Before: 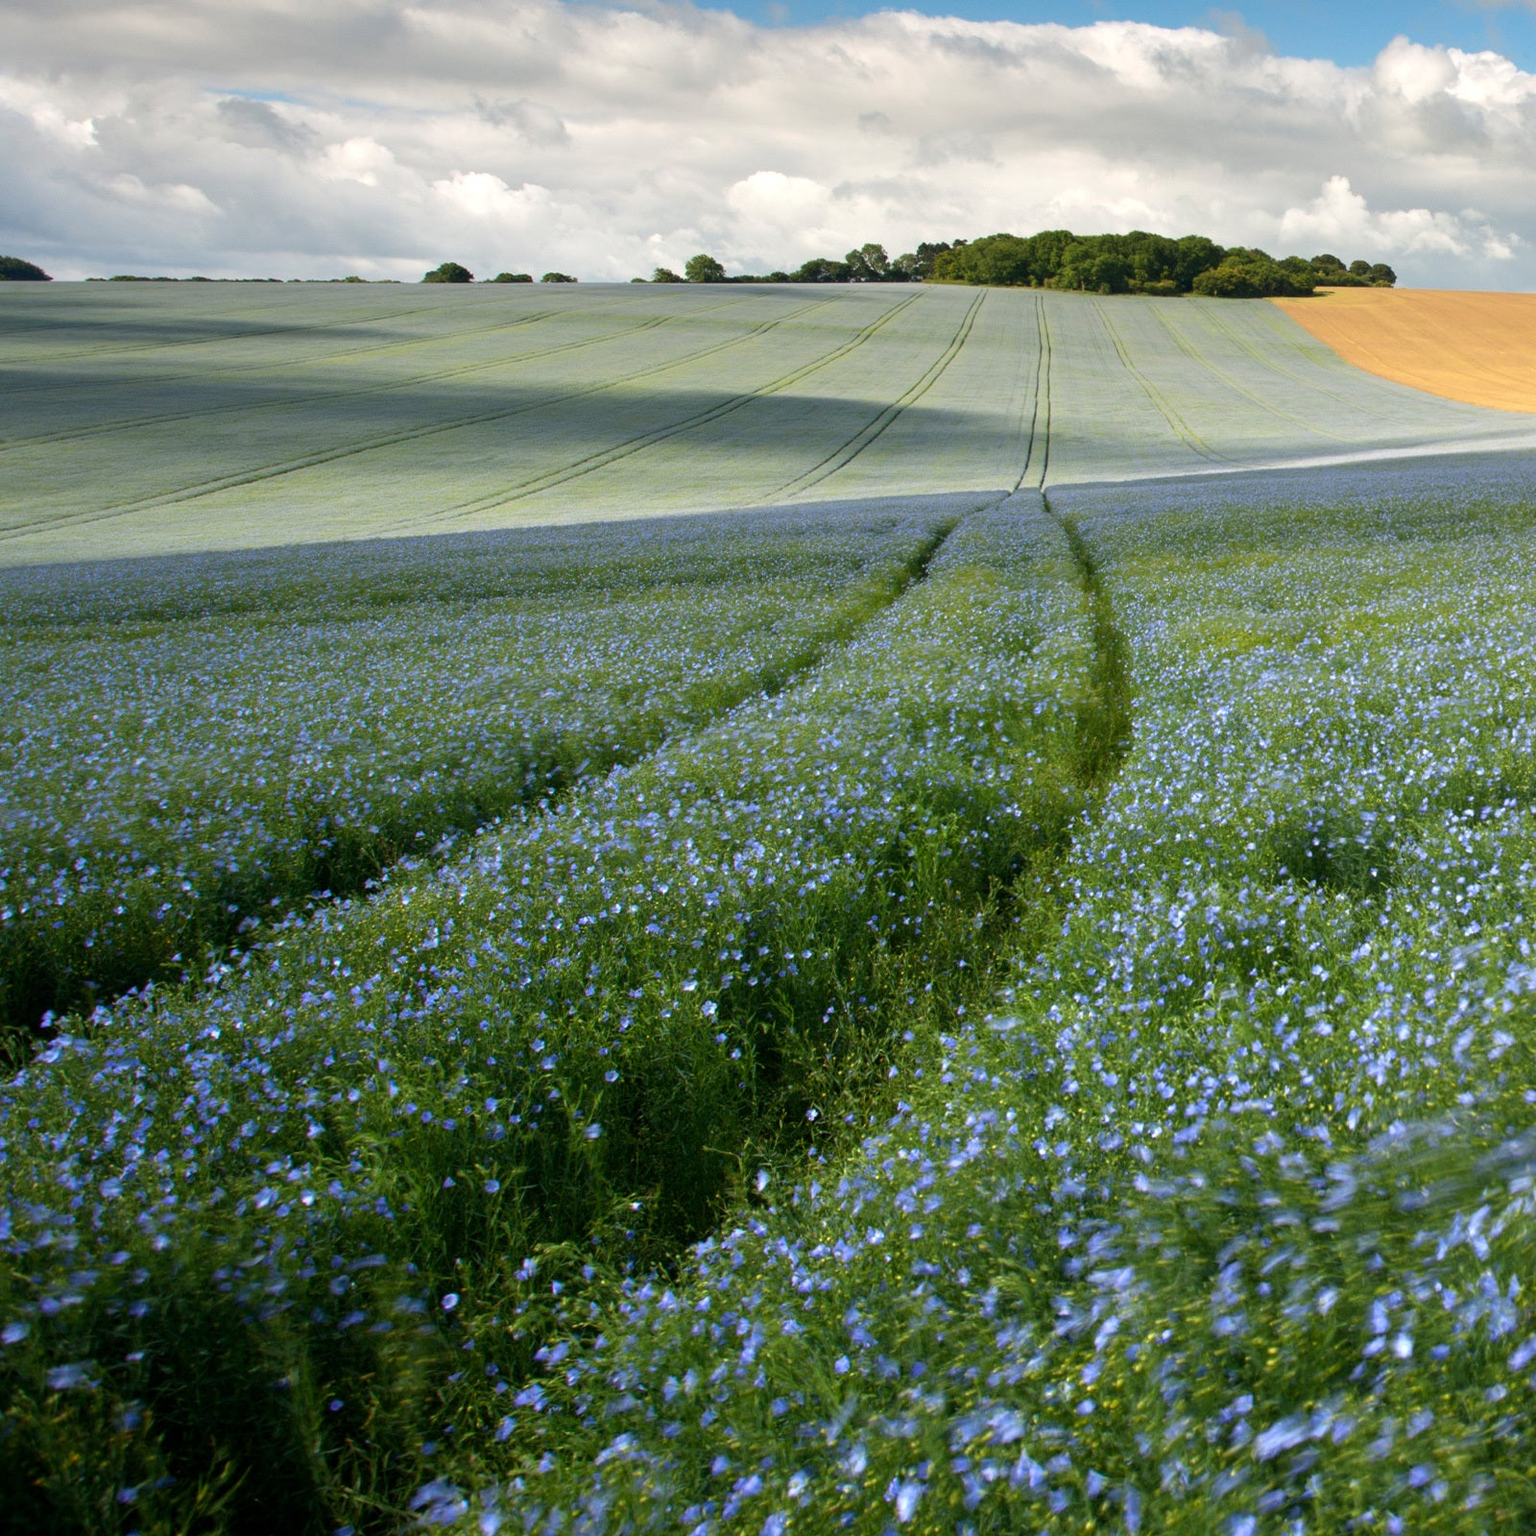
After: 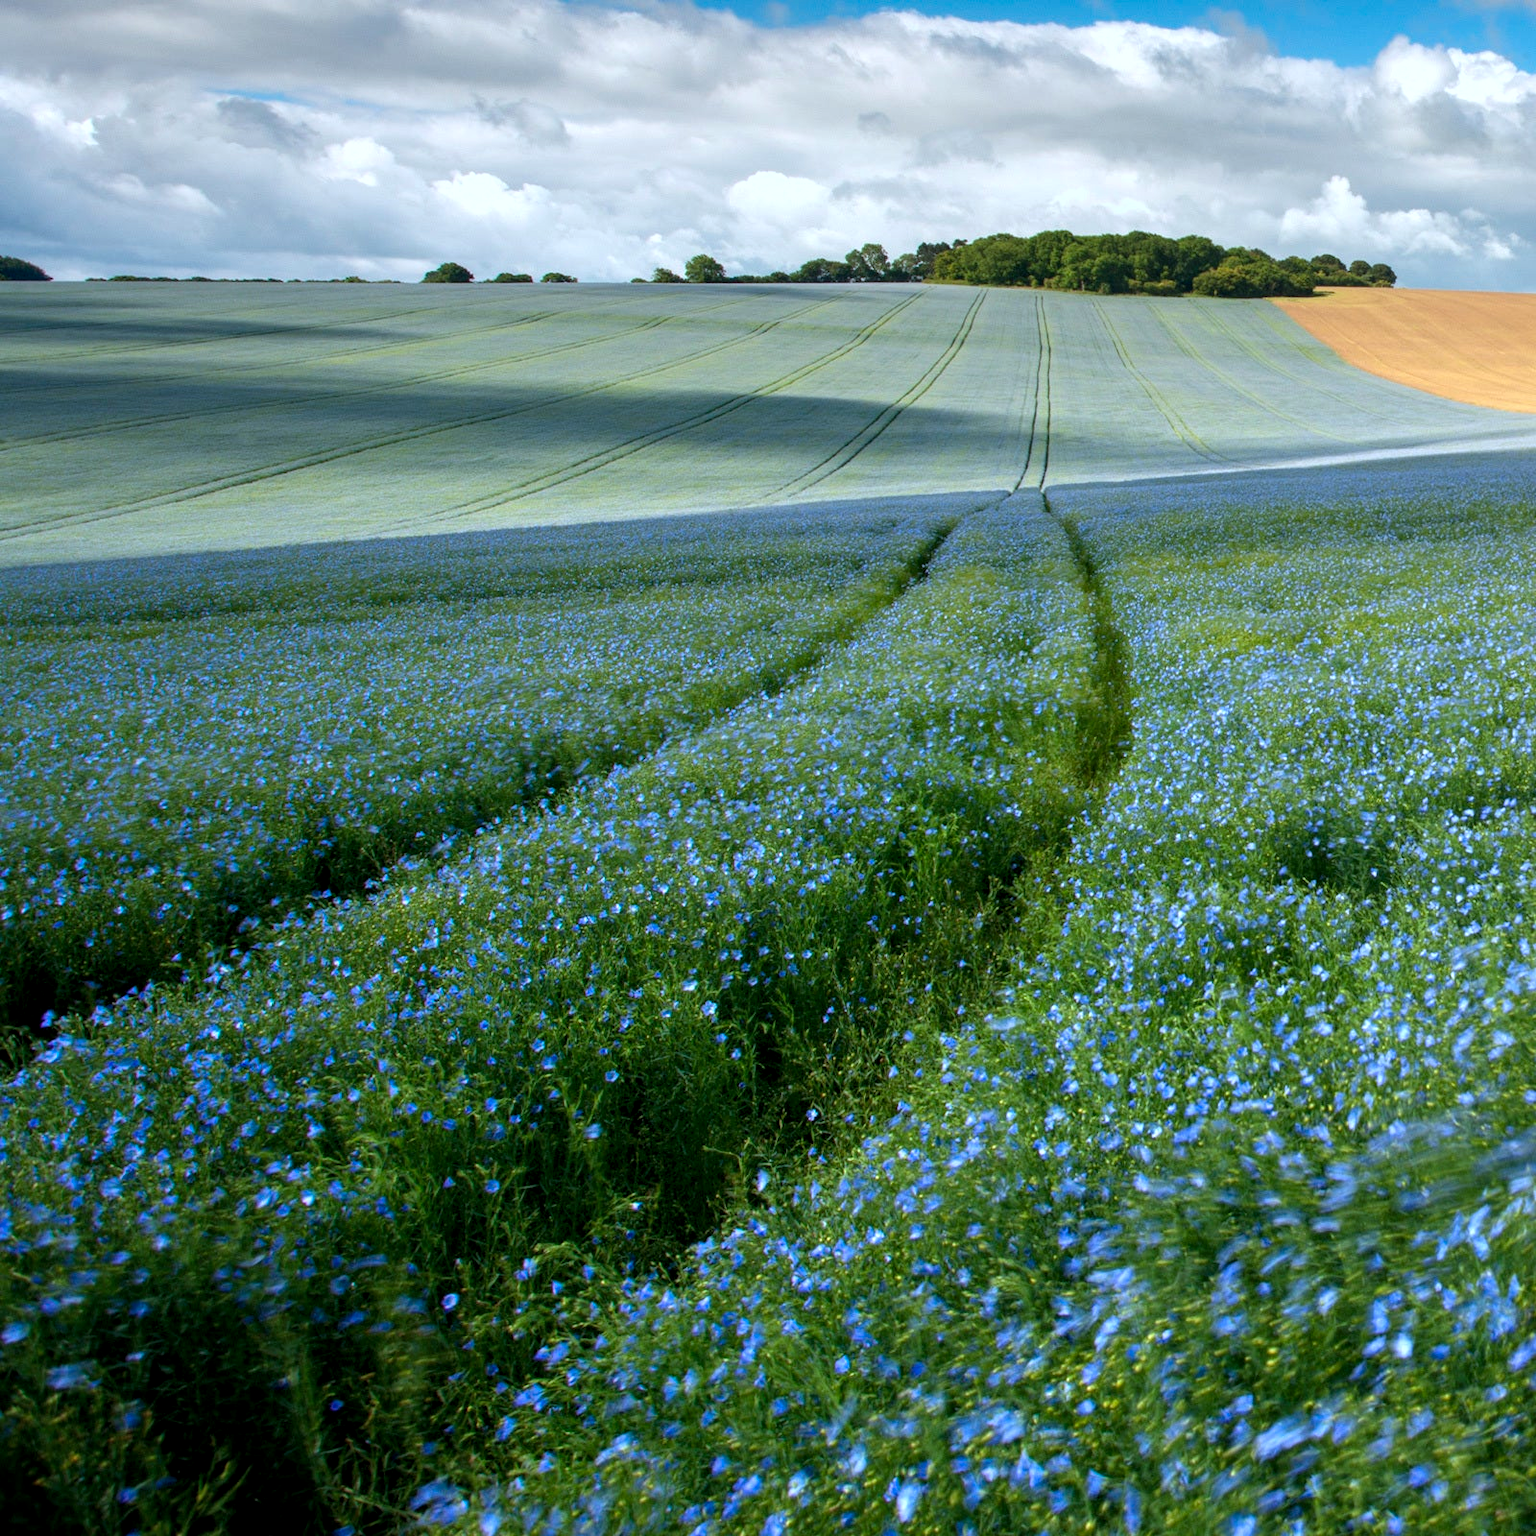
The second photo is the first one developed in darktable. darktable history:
local contrast: on, module defaults
color calibration: output R [0.972, 0.068, -0.094, 0], output G [-0.178, 1.216, -0.086, 0], output B [0.095, -0.136, 0.98, 0], illuminant custom, x 0.371, y 0.381, temperature 4283.16 K
